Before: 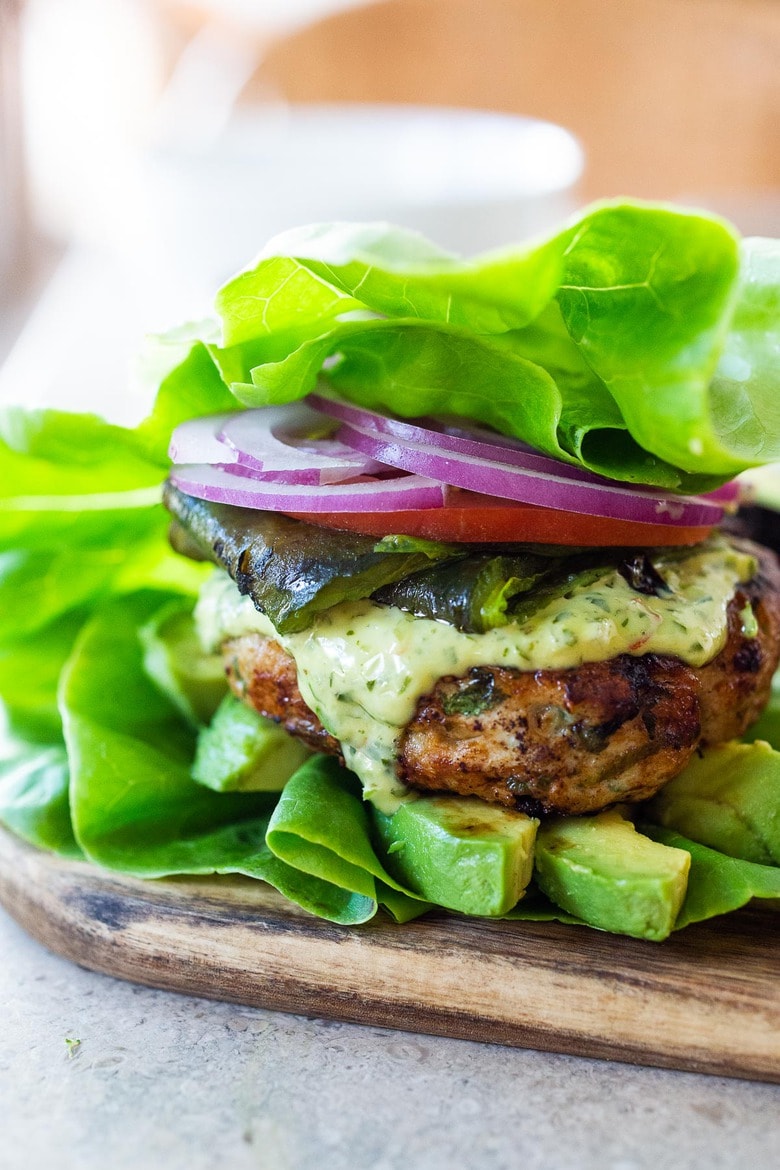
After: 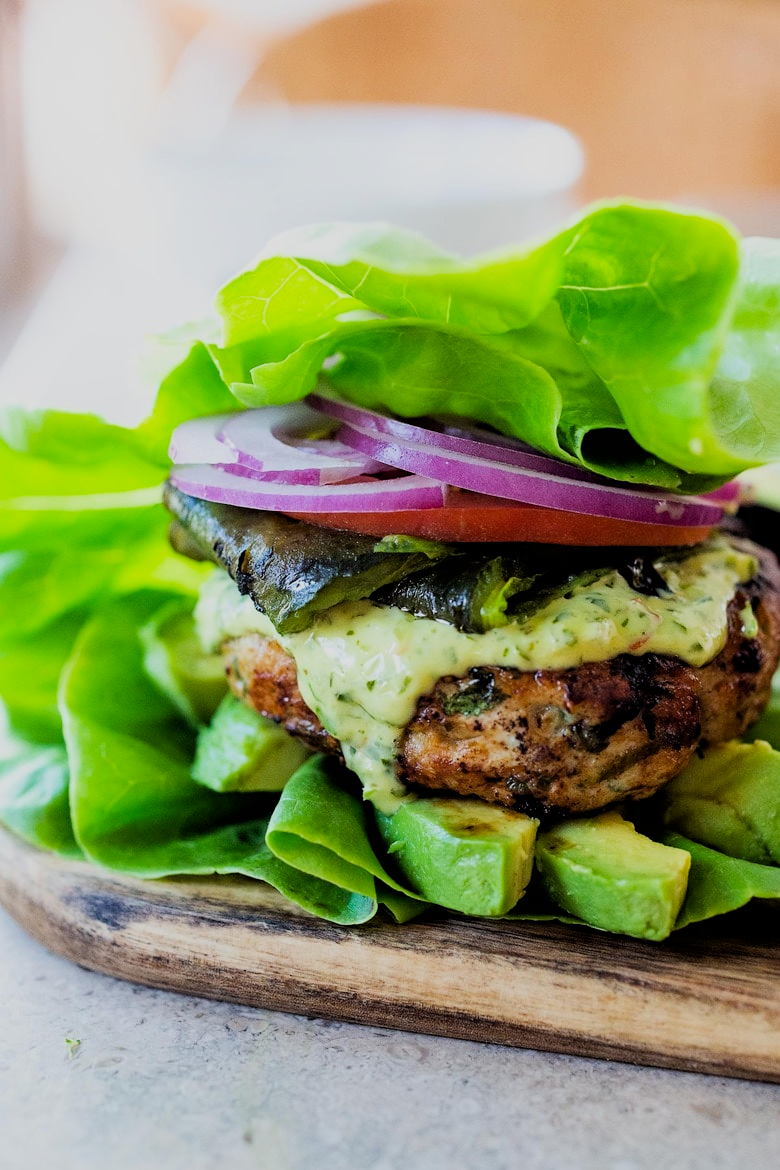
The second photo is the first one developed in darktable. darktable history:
haze removal: compatibility mode true, adaptive false
filmic rgb: black relative exposure -5.02 EV, white relative exposure 4 EV, hardness 2.89, contrast 1.096, color science v6 (2022)
